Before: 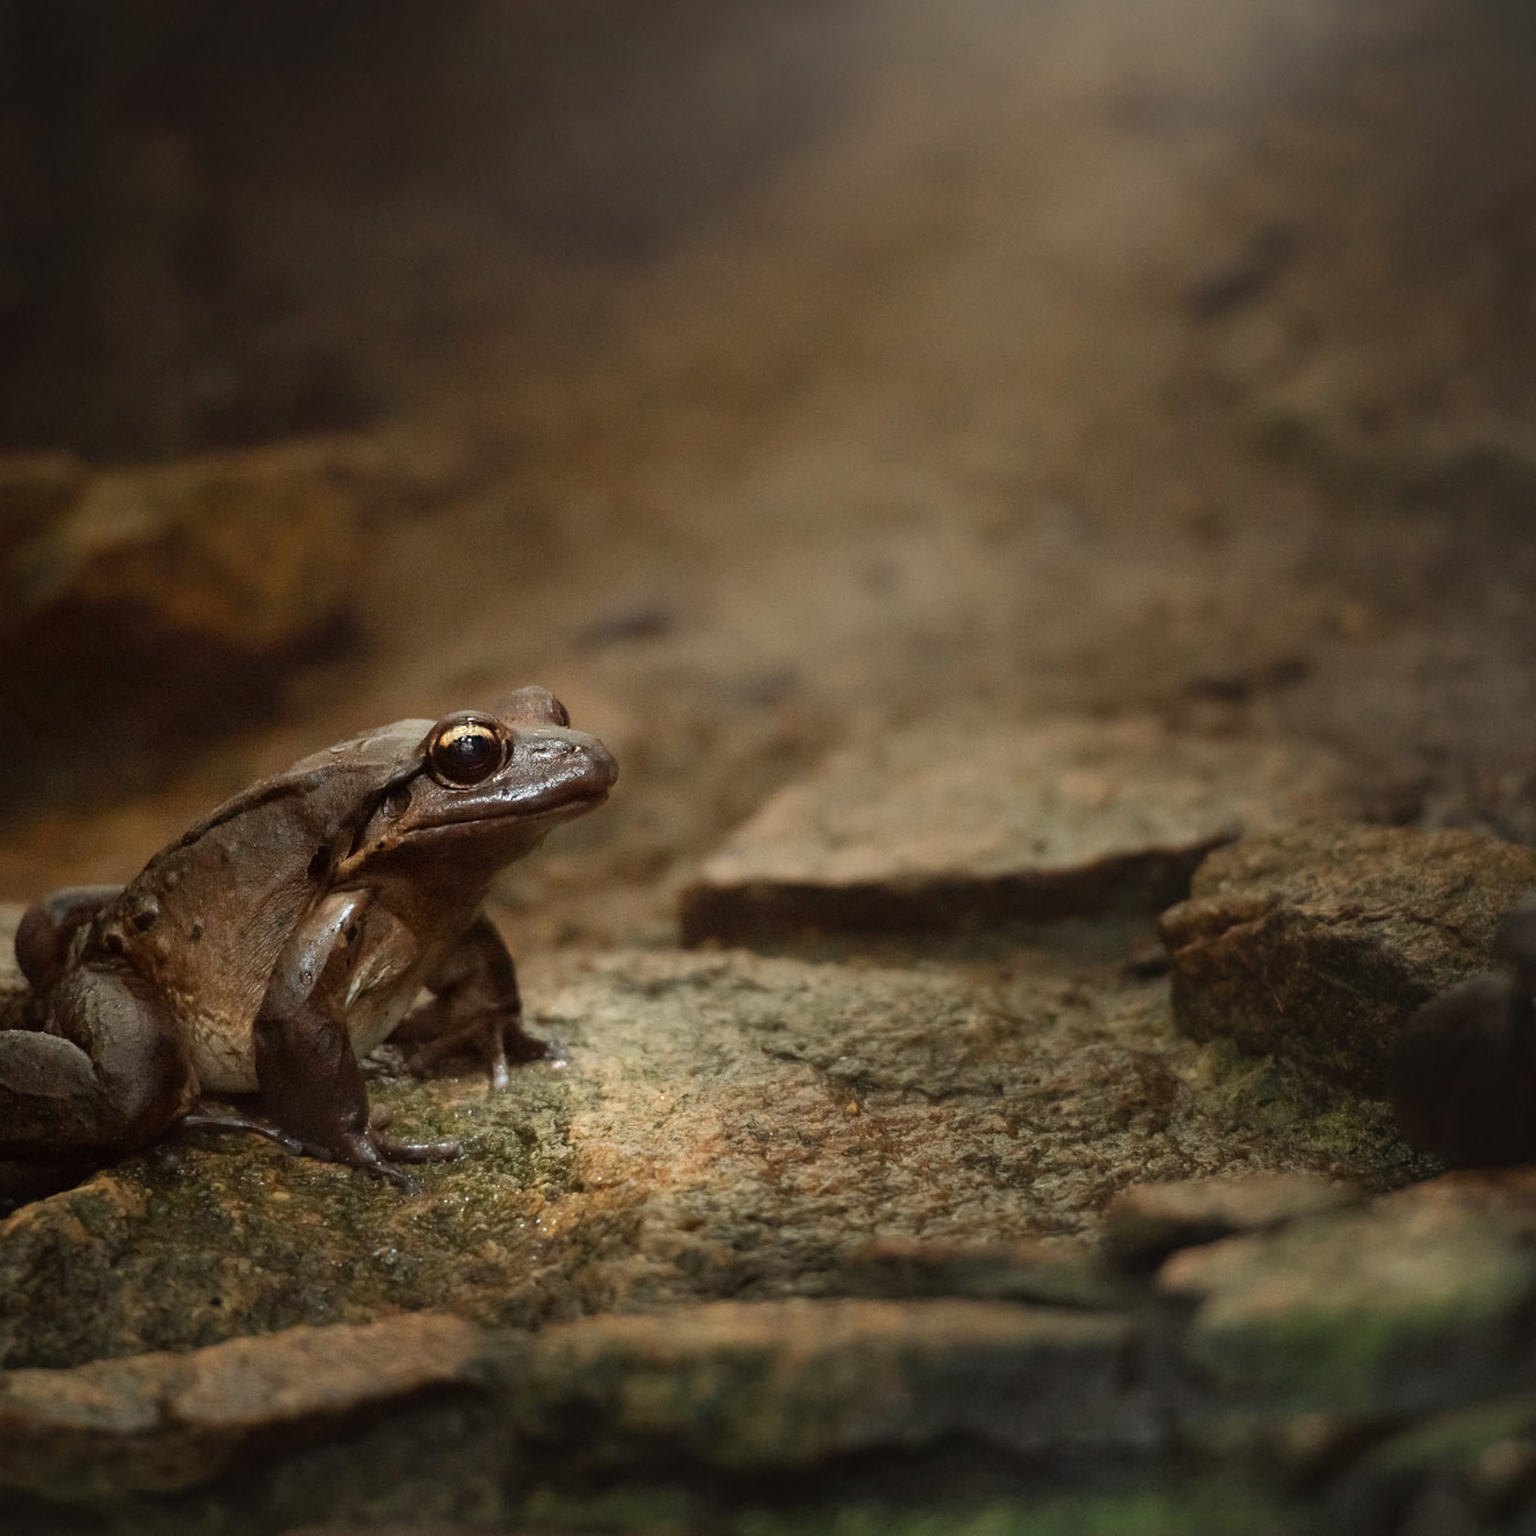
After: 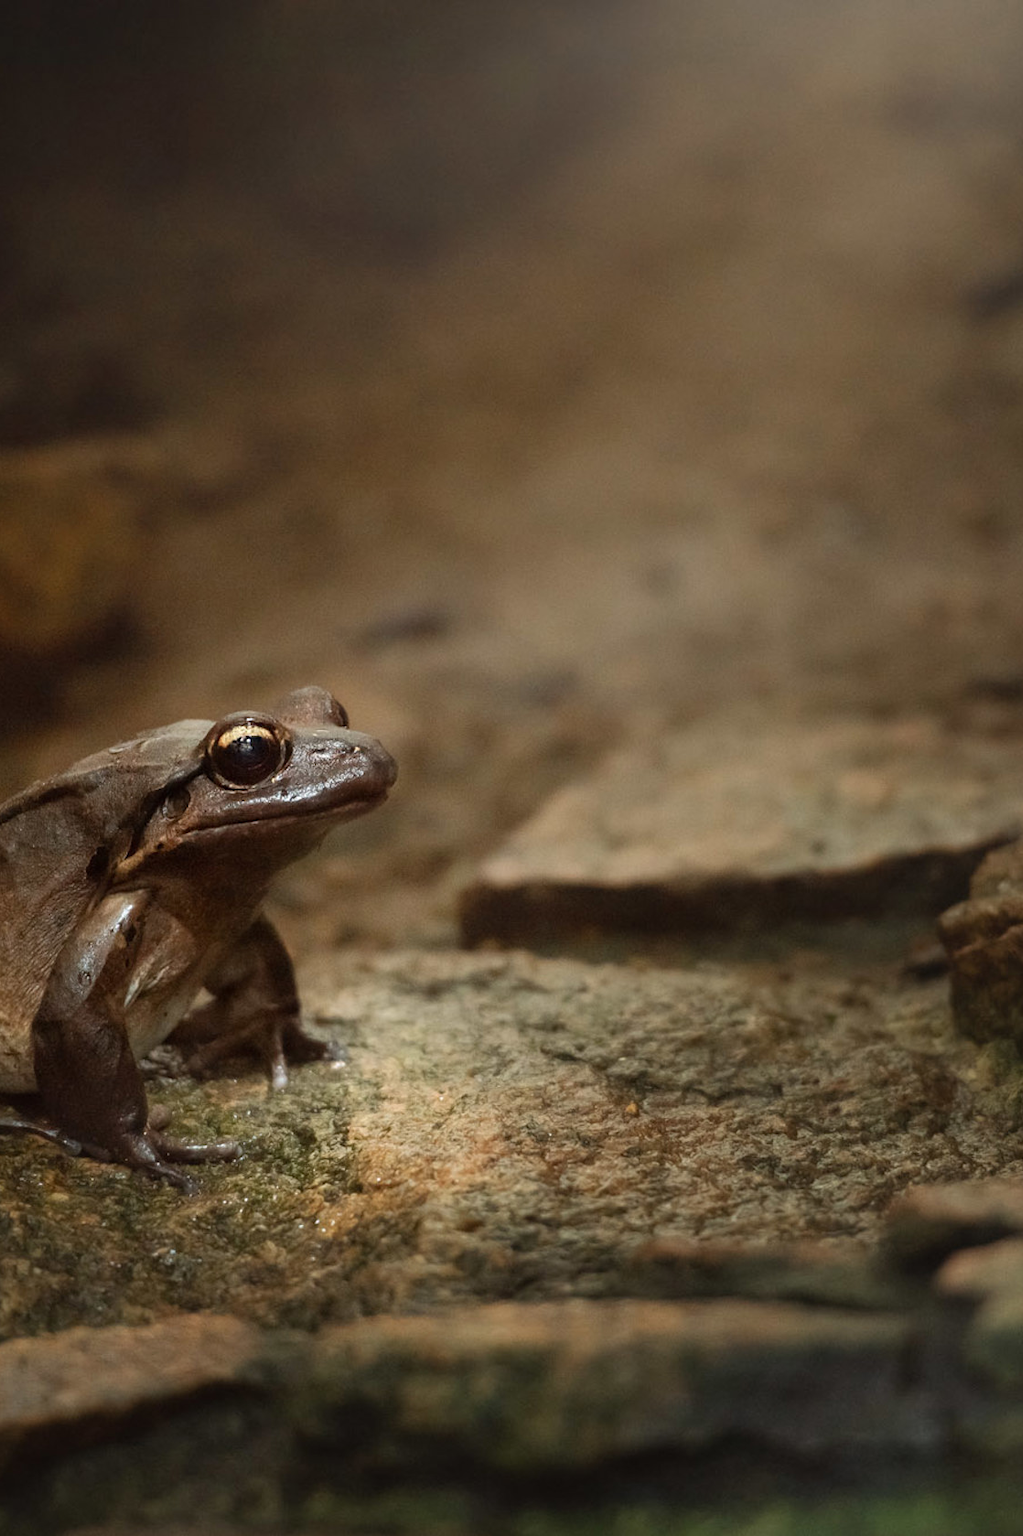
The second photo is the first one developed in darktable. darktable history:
crop and rotate: left 14.406%, right 18.939%
